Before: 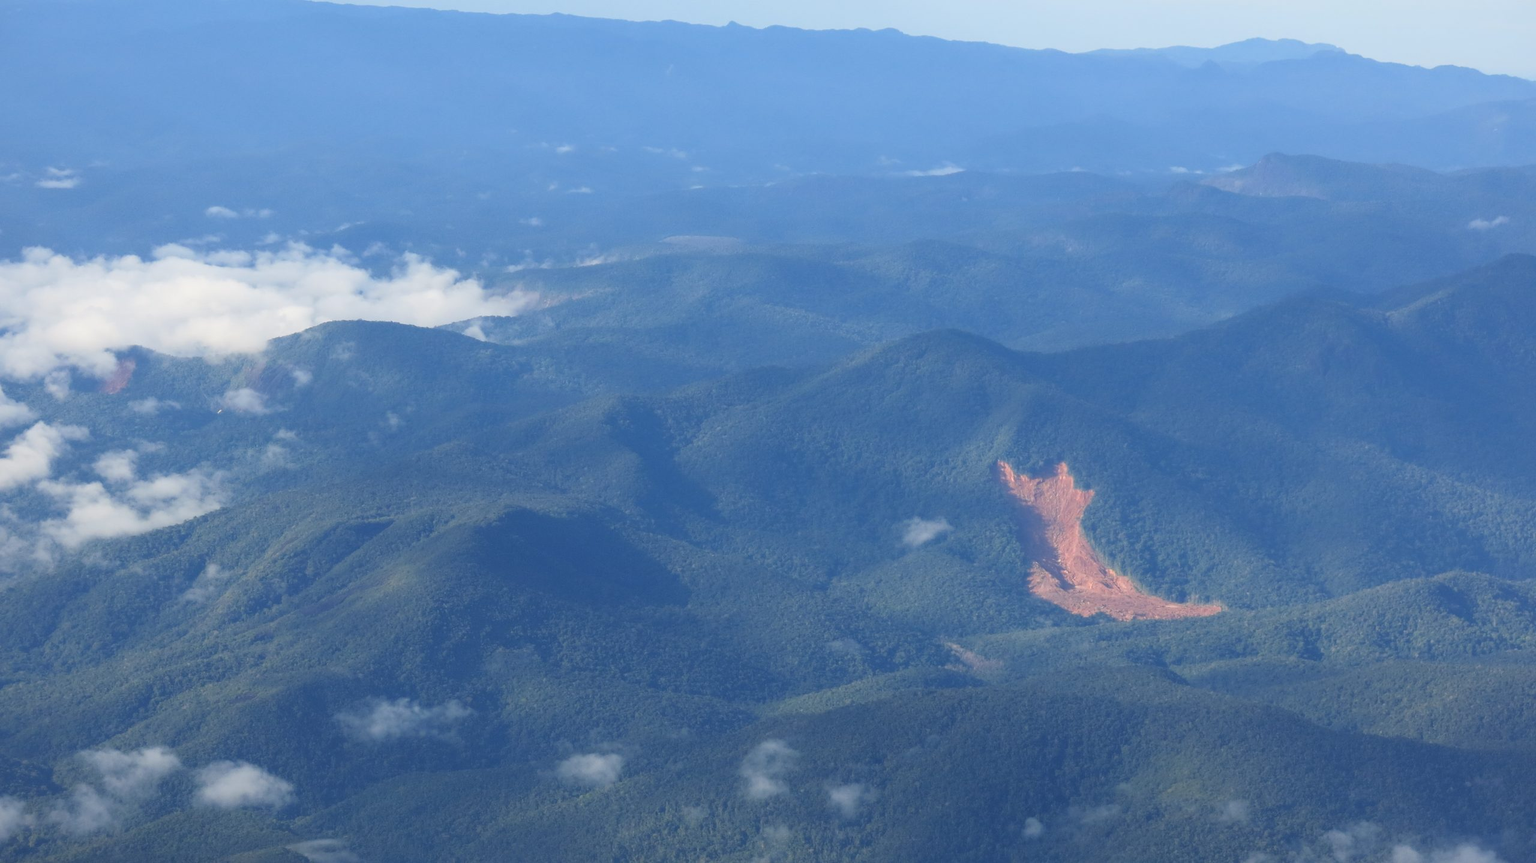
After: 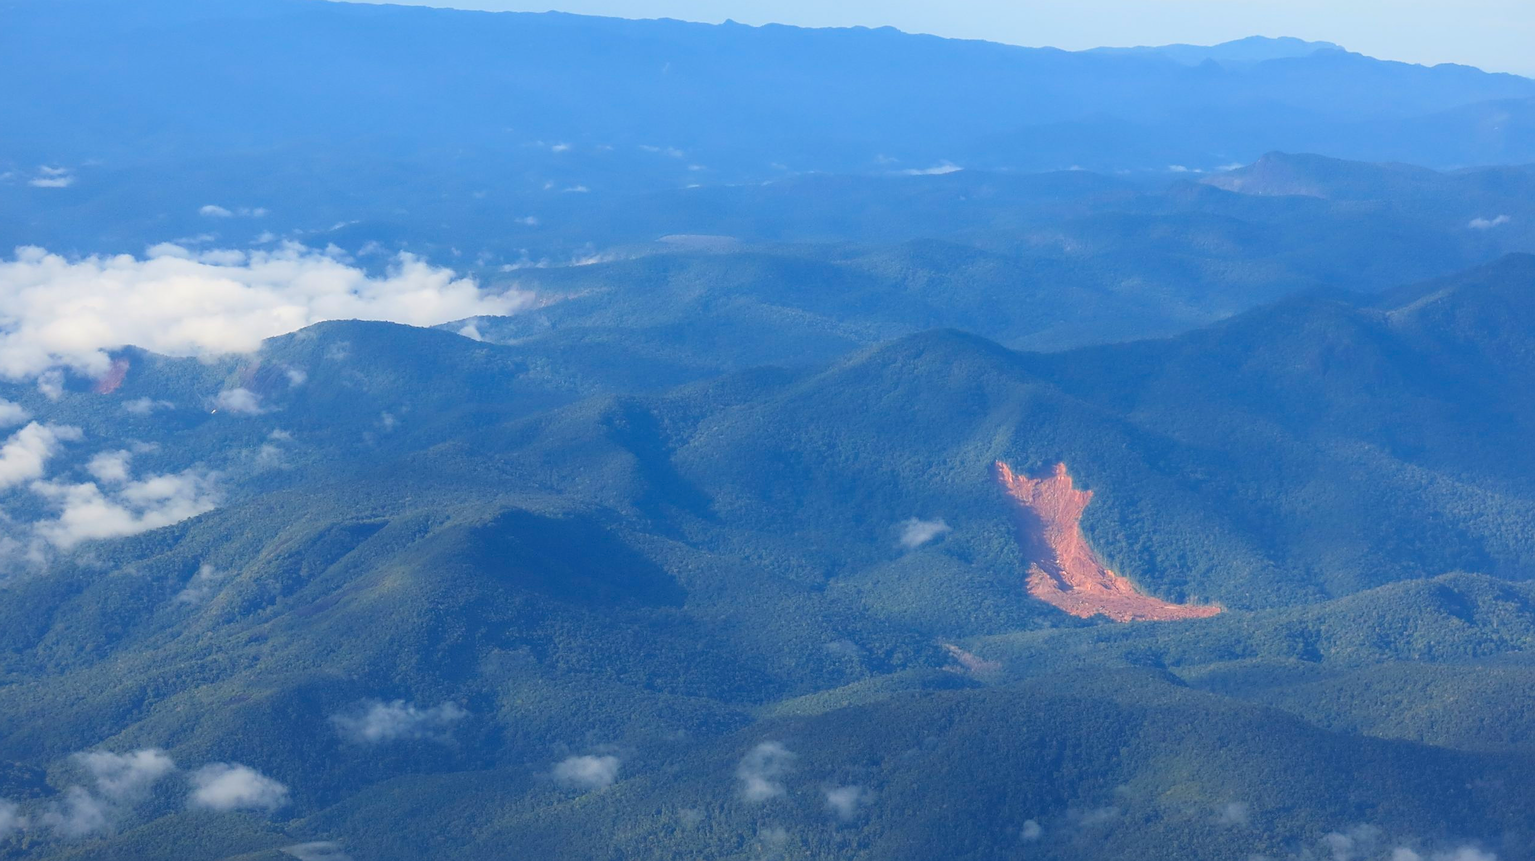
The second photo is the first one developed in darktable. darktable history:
crop and rotate: left 0.494%, top 0.29%, bottom 0.354%
sharpen: on, module defaults
color balance rgb: shadows lift › chroma 1.019%, shadows lift › hue 30.6°, perceptual saturation grading › global saturation 25.219%, global vibrance 20%
